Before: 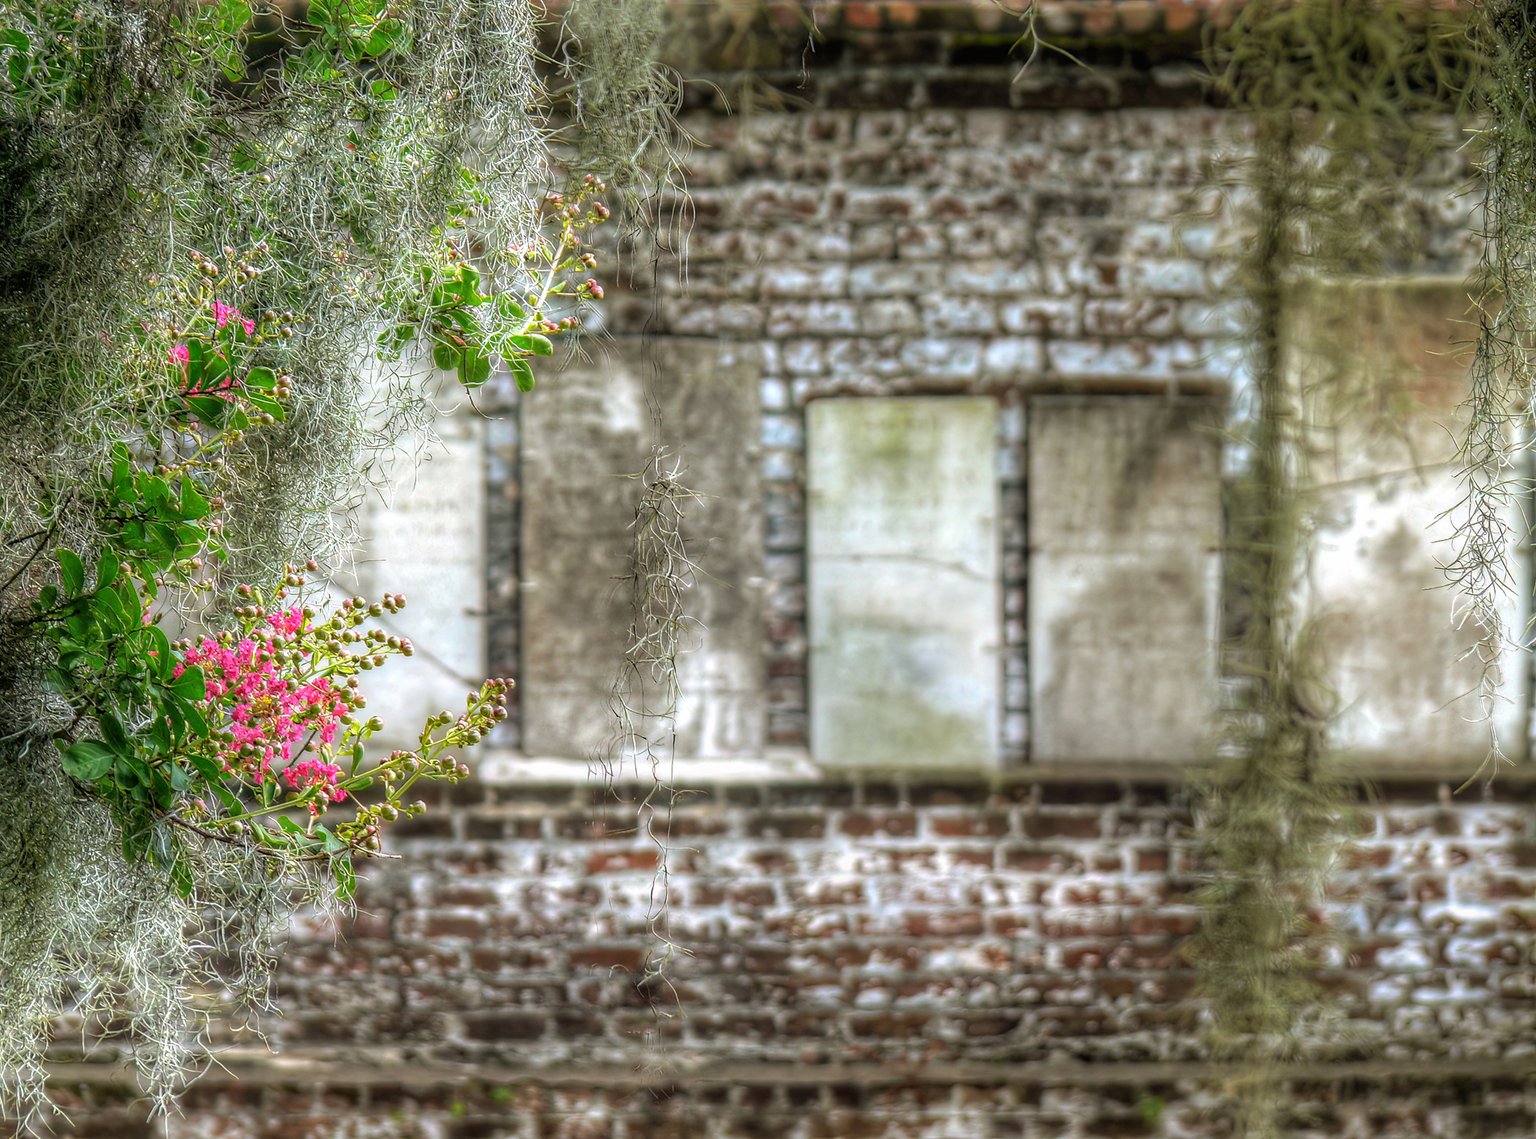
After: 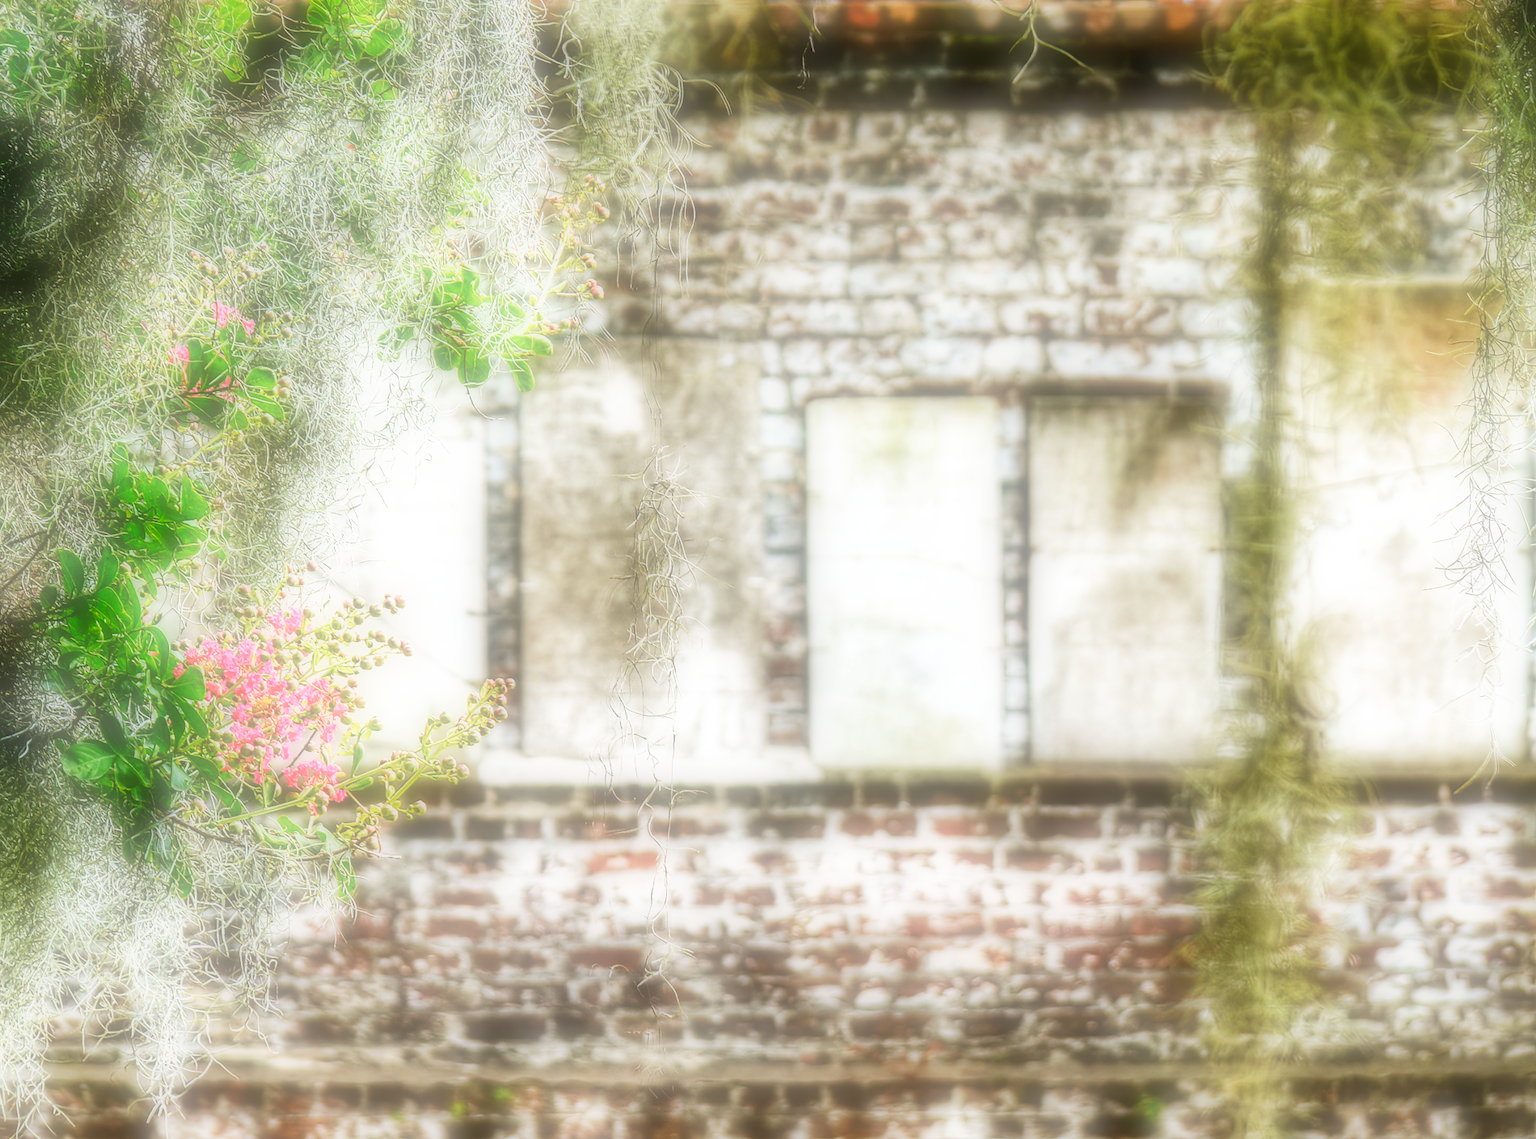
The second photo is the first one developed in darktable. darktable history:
soften: on, module defaults
base curve: curves: ch0 [(0, 0) (0.007, 0.004) (0.027, 0.03) (0.046, 0.07) (0.207, 0.54) (0.442, 0.872) (0.673, 0.972) (1, 1)], preserve colors none
